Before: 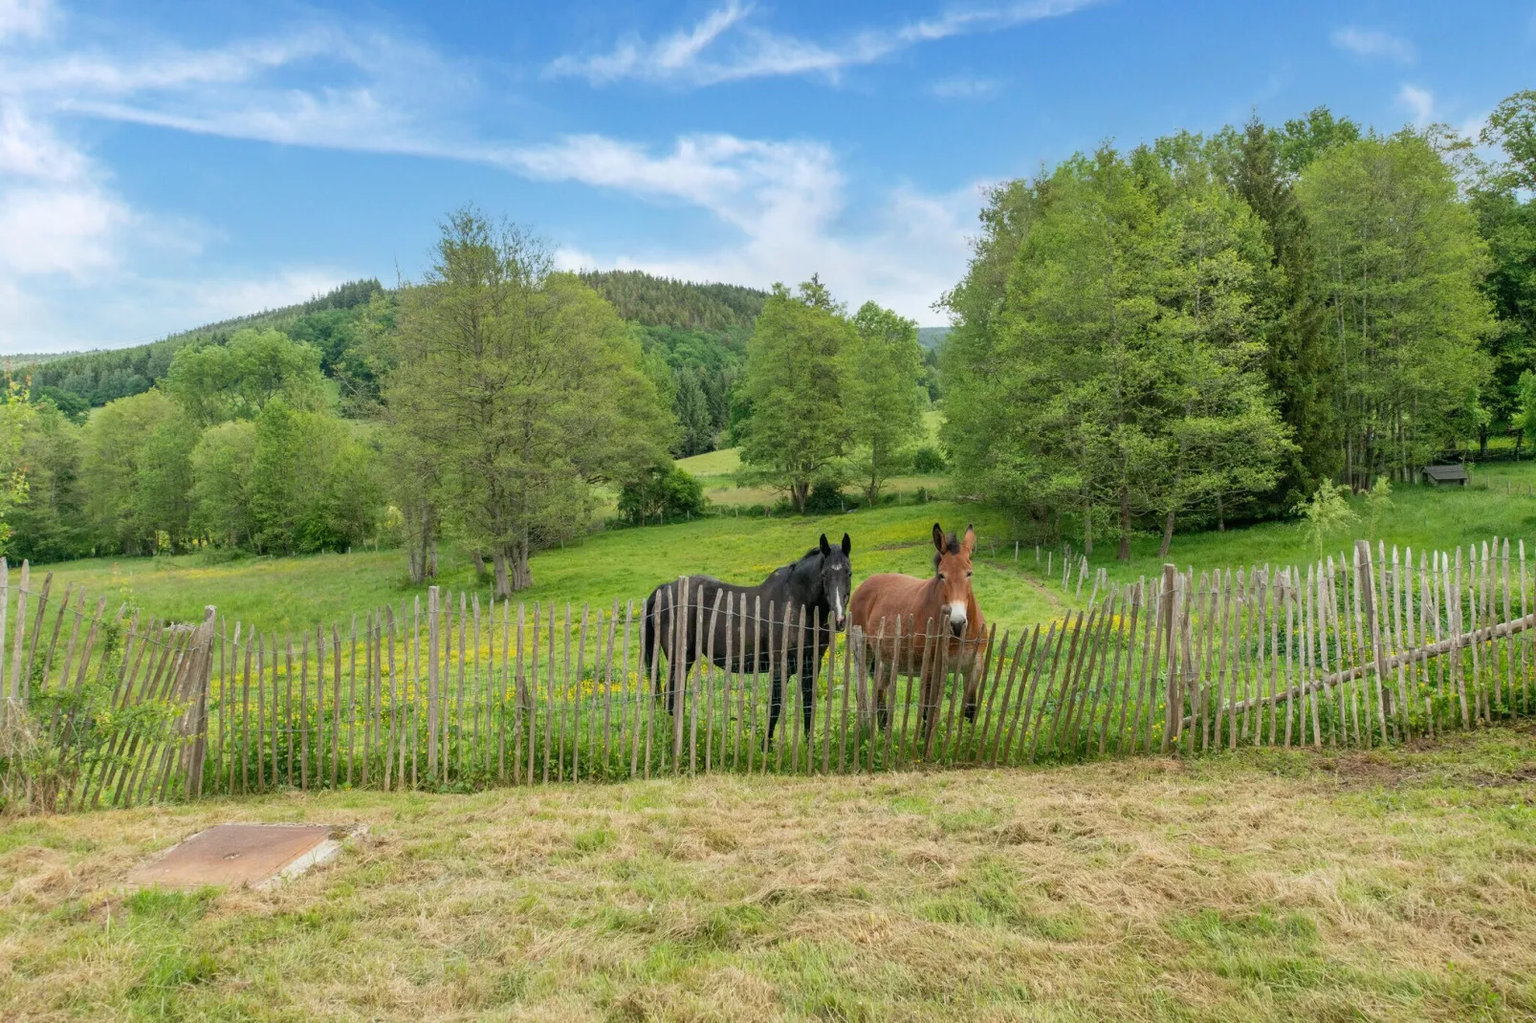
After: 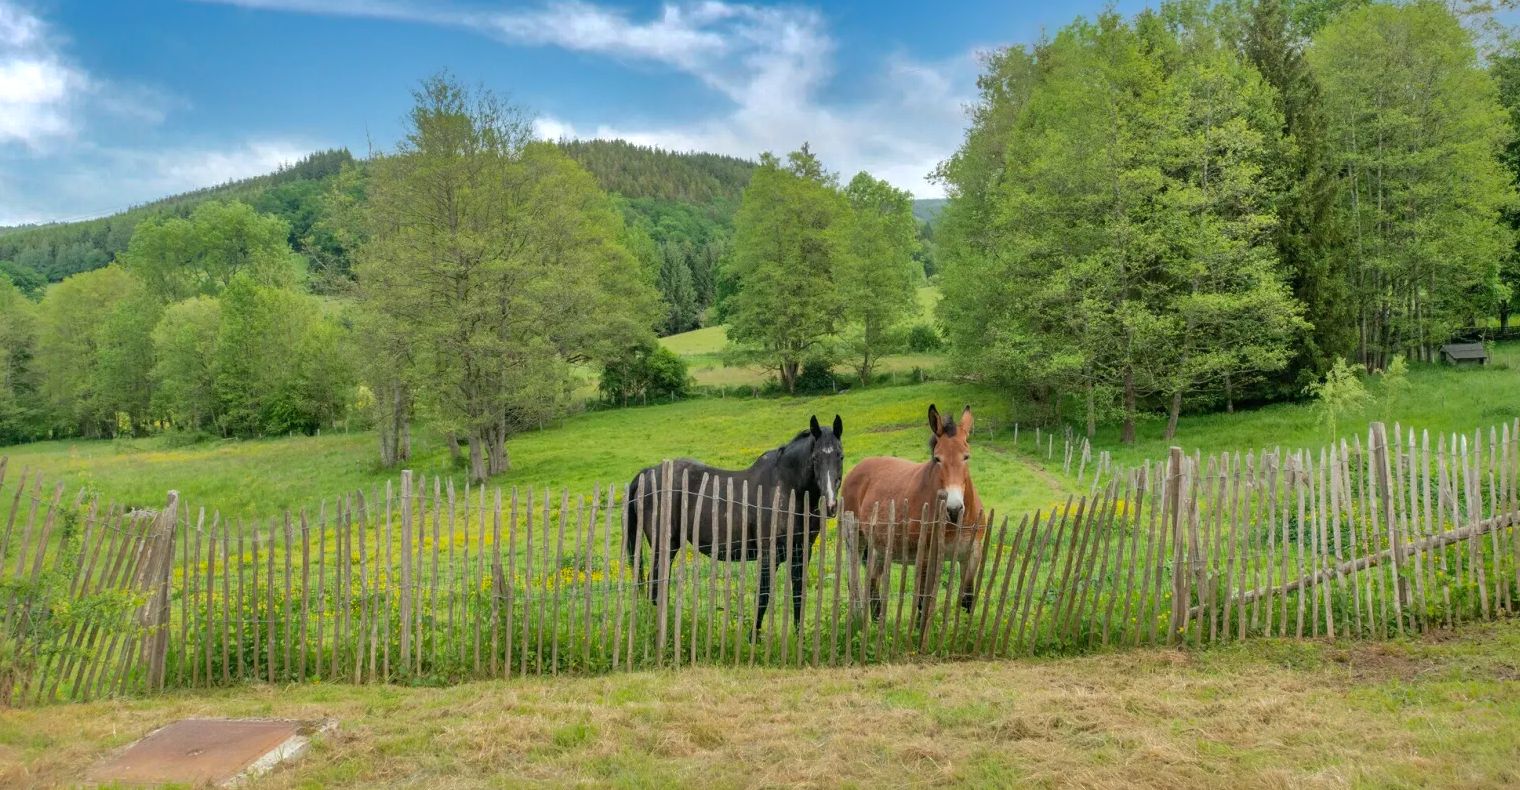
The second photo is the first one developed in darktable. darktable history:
shadows and highlights: shadows -18.59, highlights -73.37
crop and rotate: left 2.992%, top 13.425%, right 2.321%, bottom 12.696%
exposure: exposure 0.203 EV, compensate exposure bias true, compensate highlight preservation false
